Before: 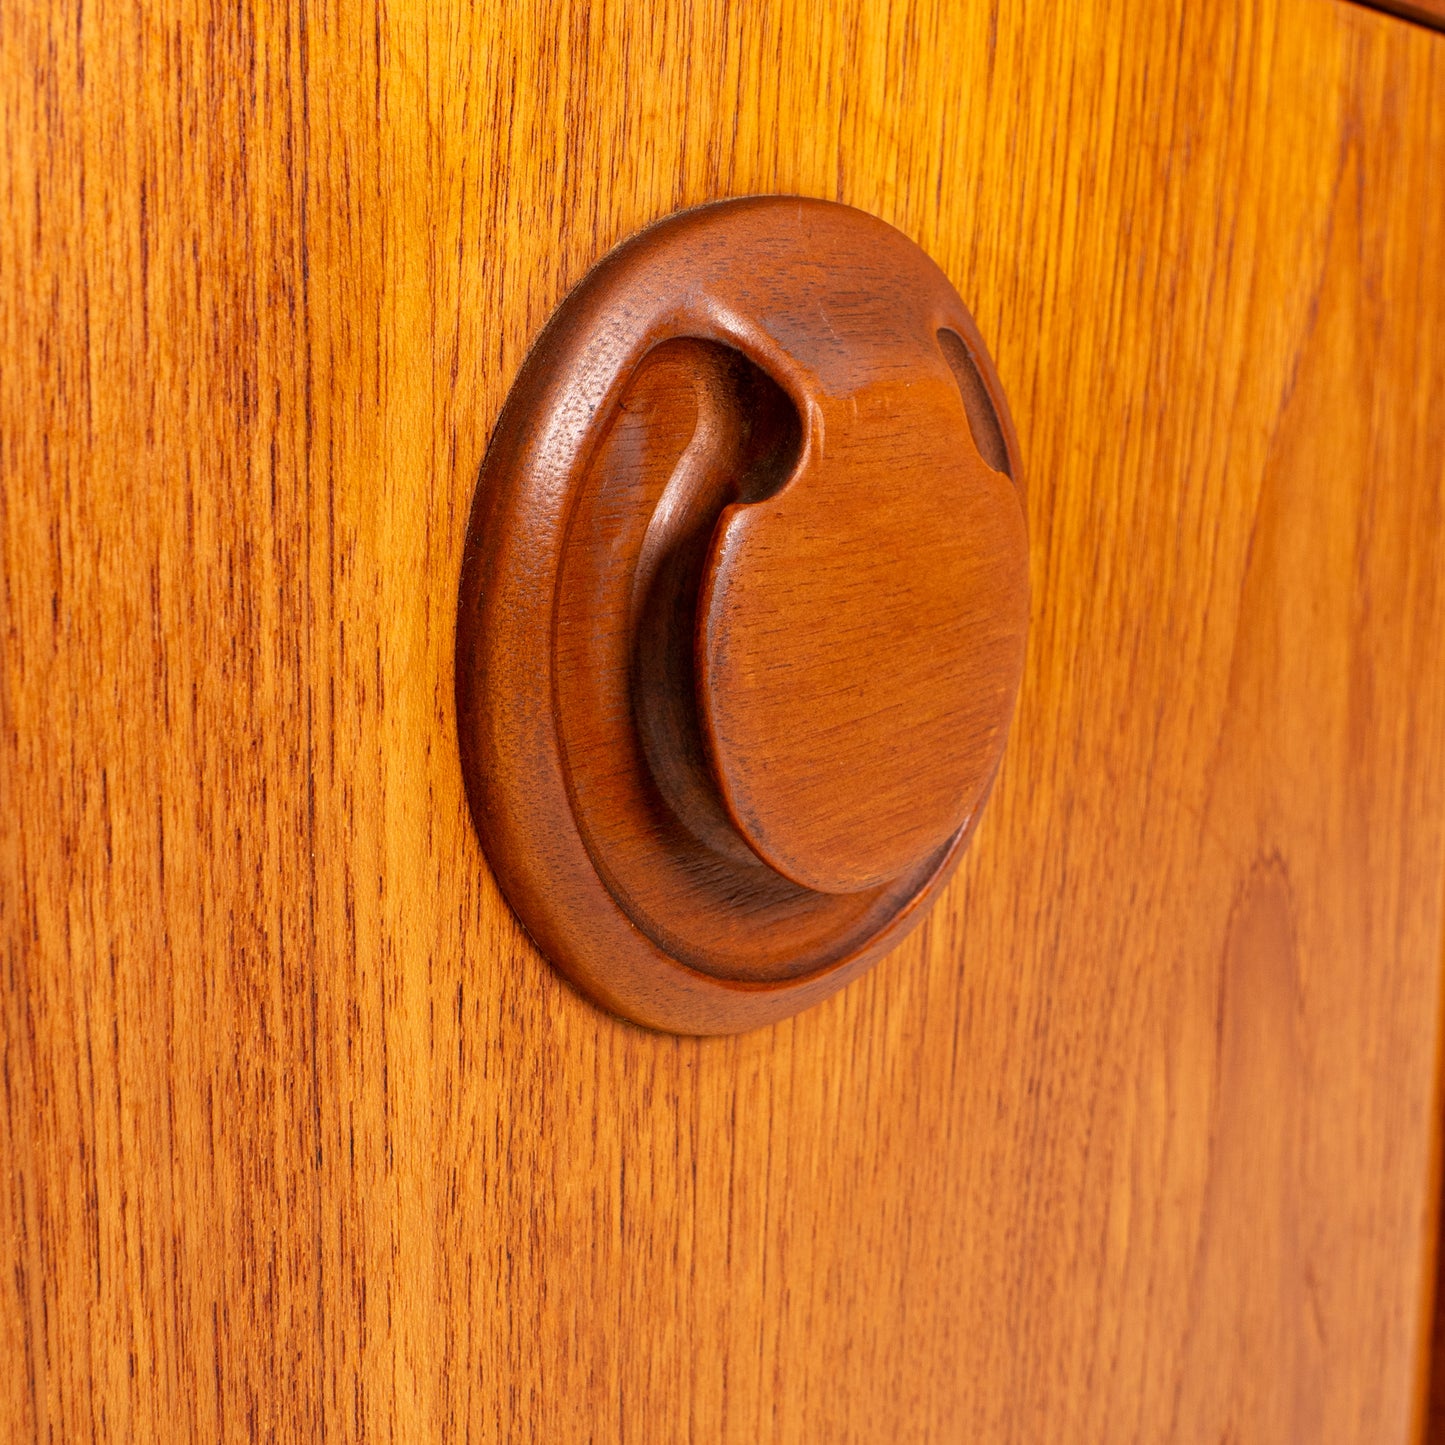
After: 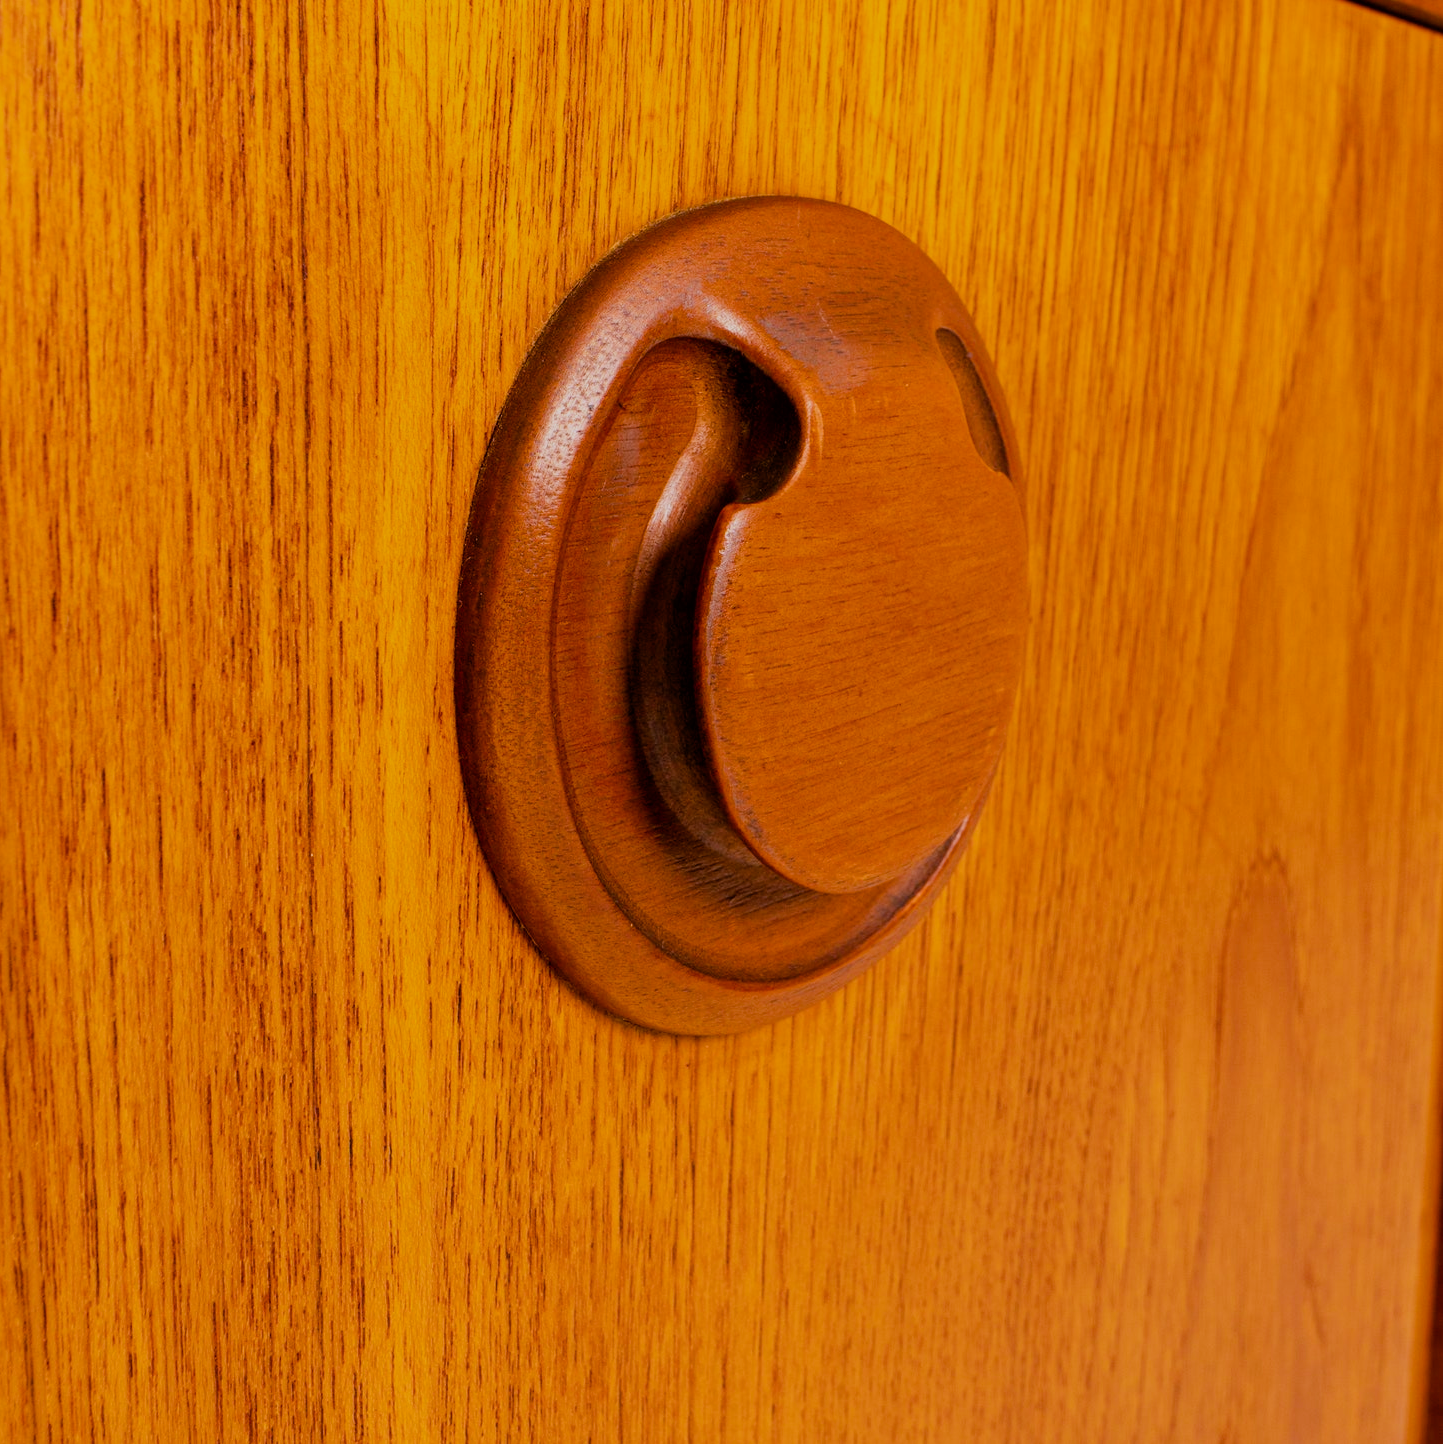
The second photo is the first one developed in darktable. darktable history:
crop and rotate: left 0.126%
filmic rgb: black relative exposure -7.65 EV, white relative exposure 4.56 EV, hardness 3.61
color balance rgb: perceptual saturation grading › global saturation 30%, global vibrance 10%
